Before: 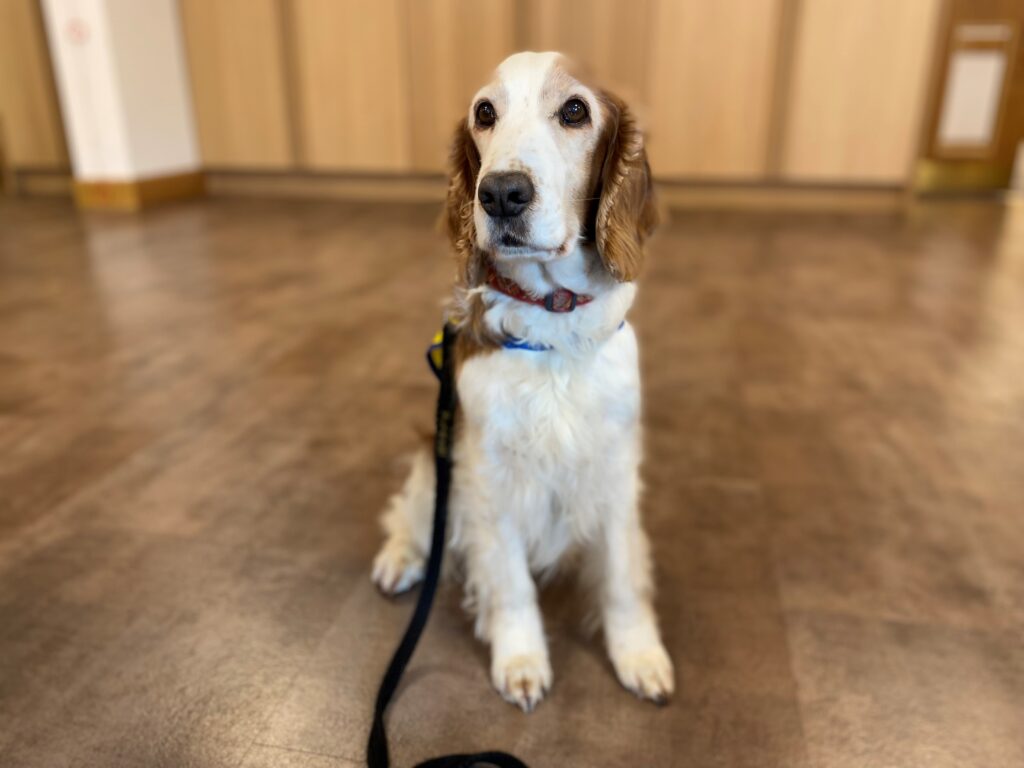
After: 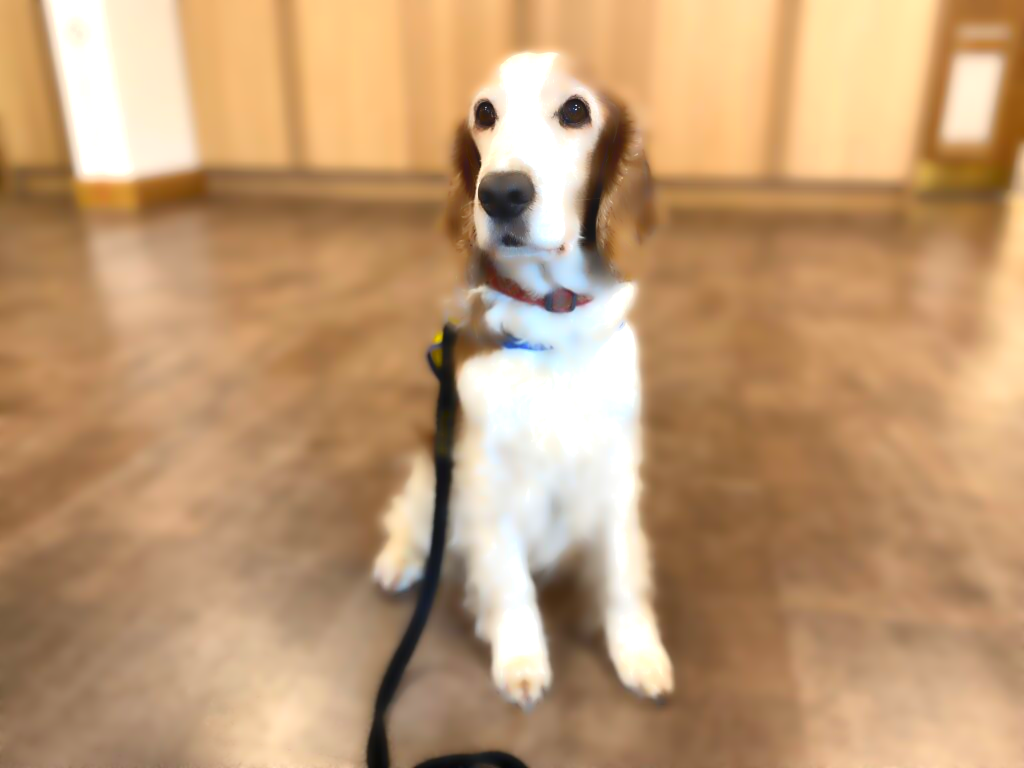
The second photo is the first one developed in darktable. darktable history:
lowpass: radius 4, soften with bilateral filter, unbound 0
exposure: black level correction 0, exposure 0.68 EV, compensate exposure bias true, compensate highlight preservation false
